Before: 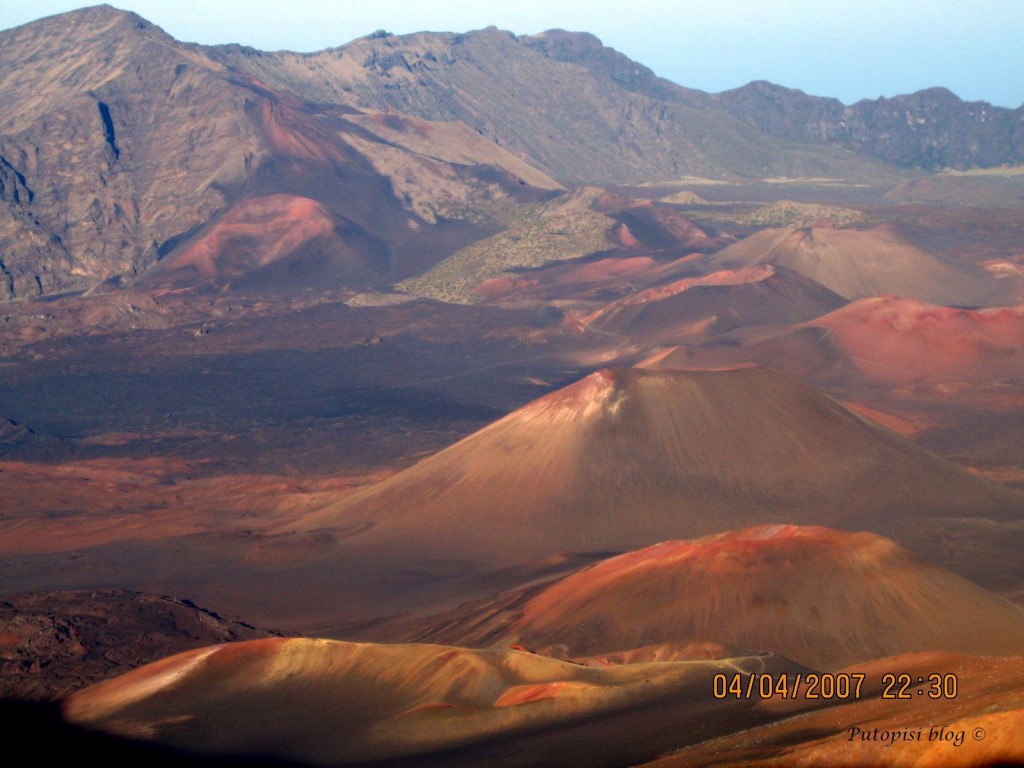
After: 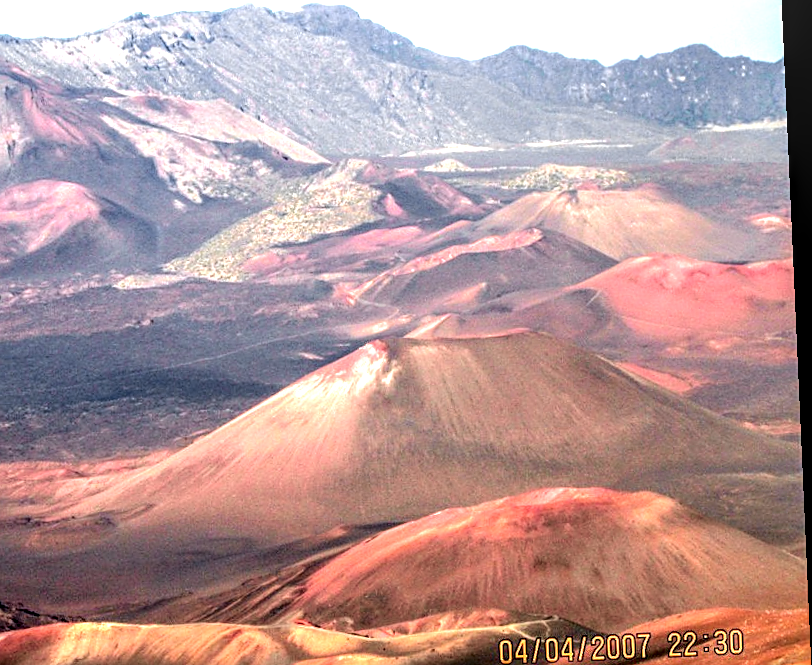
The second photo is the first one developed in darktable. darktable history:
white balance: red 0.983, blue 1.036
exposure: exposure 1.2 EV, compensate highlight preservation false
local contrast: highlights 19%, detail 186%
tone curve: curves: ch0 [(0.003, 0) (0.066, 0.031) (0.163, 0.112) (0.264, 0.238) (0.395, 0.421) (0.517, 0.56) (0.684, 0.734) (0.791, 0.814) (1, 1)]; ch1 [(0, 0) (0.164, 0.115) (0.337, 0.332) (0.39, 0.398) (0.464, 0.461) (0.501, 0.5) (0.507, 0.5) (0.534, 0.532) (0.577, 0.59) (0.652, 0.681) (0.733, 0.749) (0.811, 0.796) (1, 1)]; ch2 [(0, 0) (0.337, 0.382) (0.464, 0.476) (0.501, 0.502) (0.527, 0.54) (0.551, 0.565) (0.6, 0.59) (0.687, 0.675) (1, 1)], color space Lab, independent channels, preserve colors none
crop: left 23.095%, top 5.827%, bottom 11.854%
sharpen: on, module defaults
rotate and perspective: rotation -2.56°, automatic cropping off
